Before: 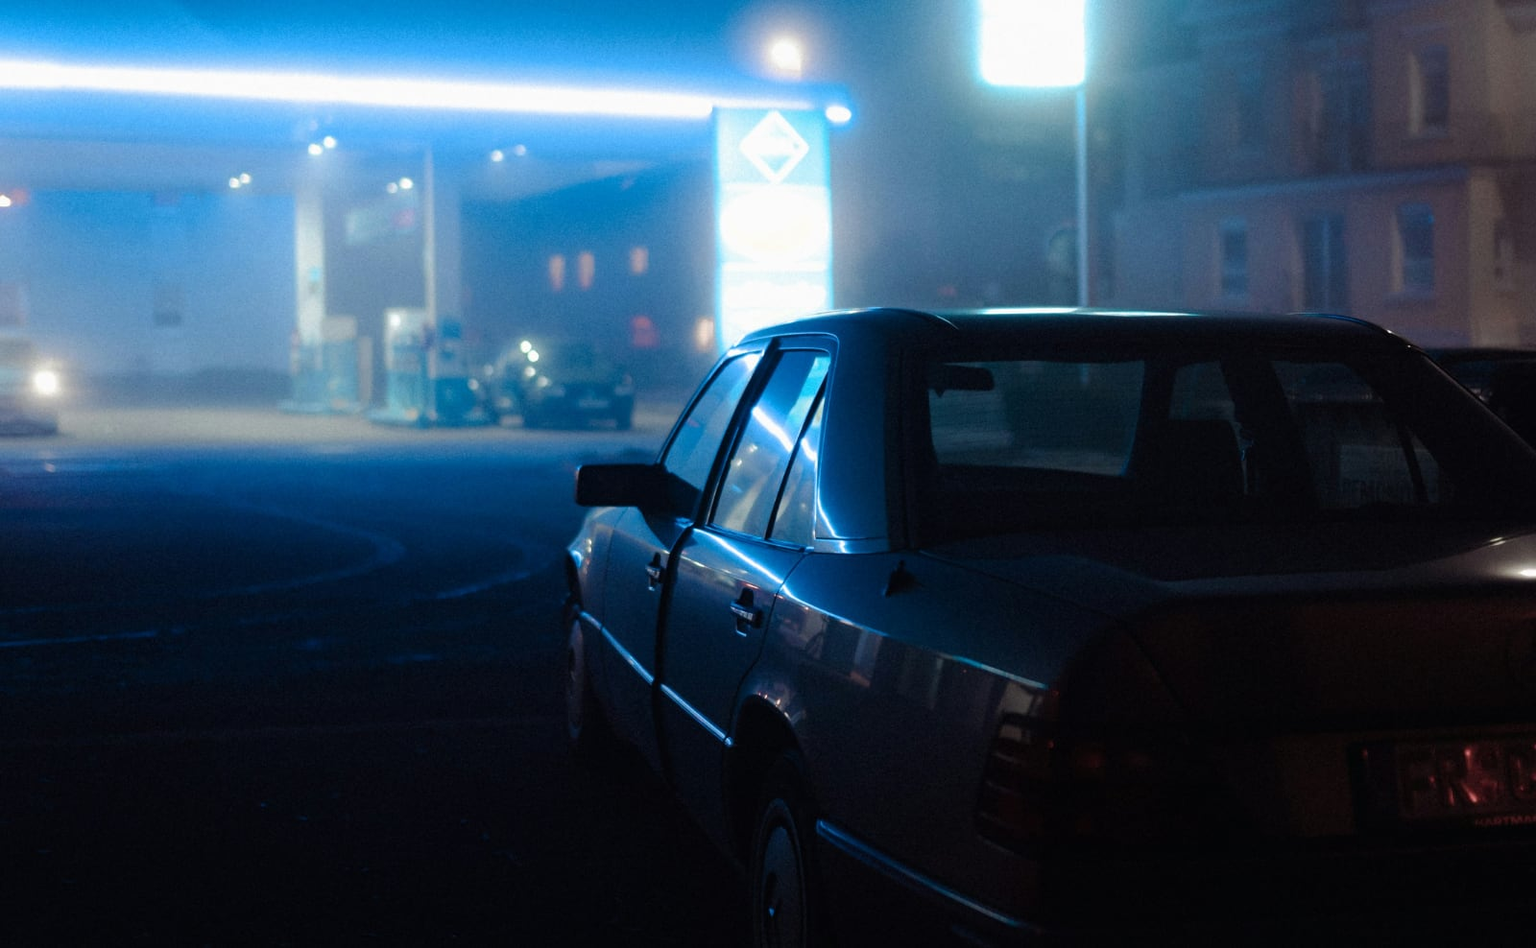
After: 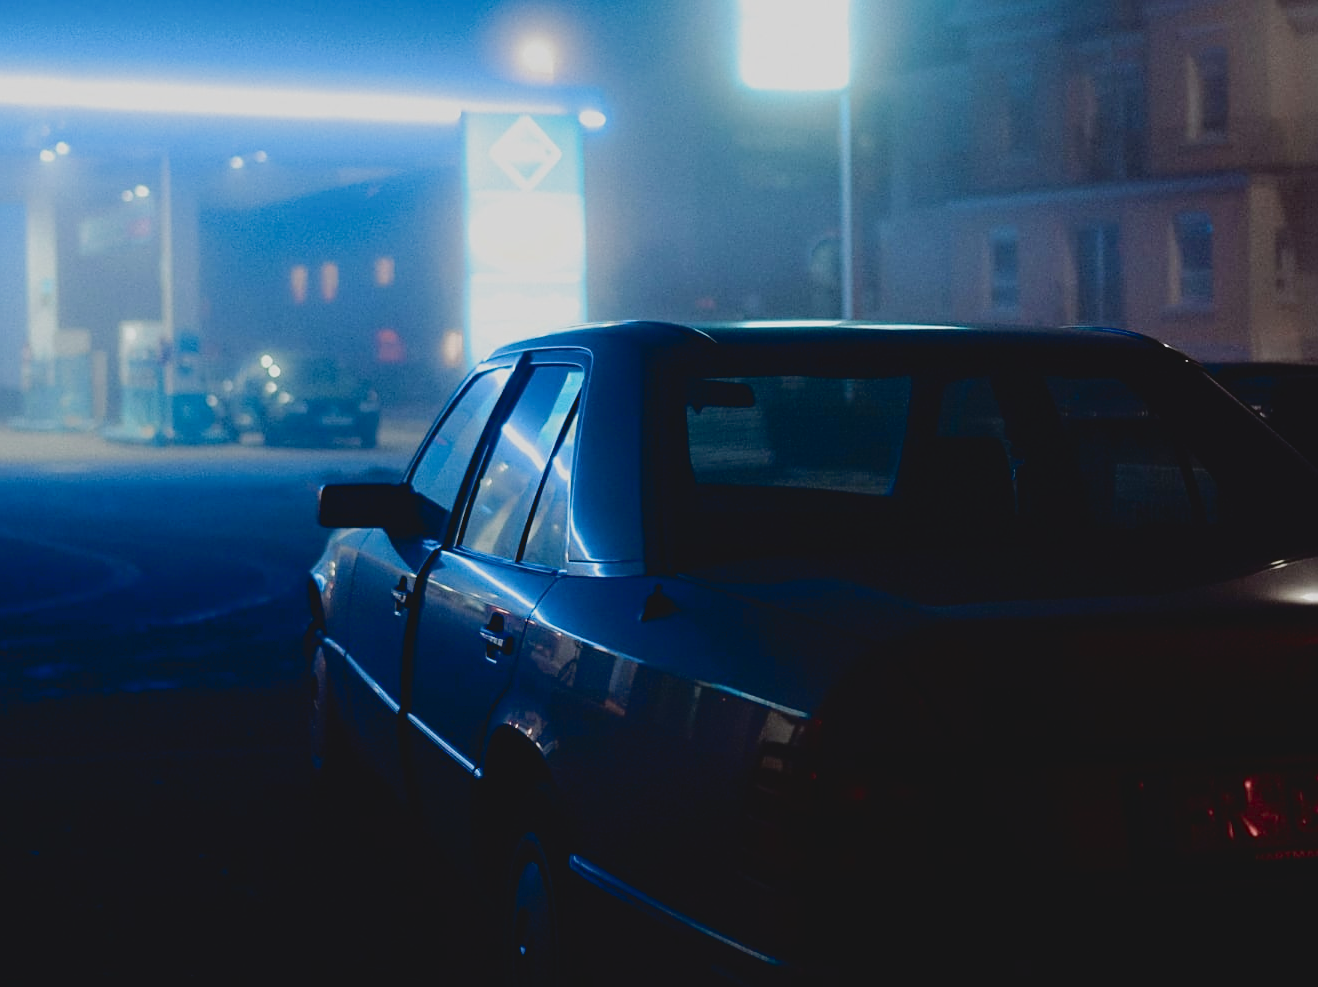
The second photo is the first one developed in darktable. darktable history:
filmic rgb: black relative exposure -7.65 EV, hardness 4.02, contrast 1.1, highlights saturation mix -30%
sharpen: on, module defaults
tone curve: curves: ch0 [(0, 0.068) (1, 0.961)], color space Lab, linked channels, preserve colors none
crop: left 17.582%, bottom 0.031%
